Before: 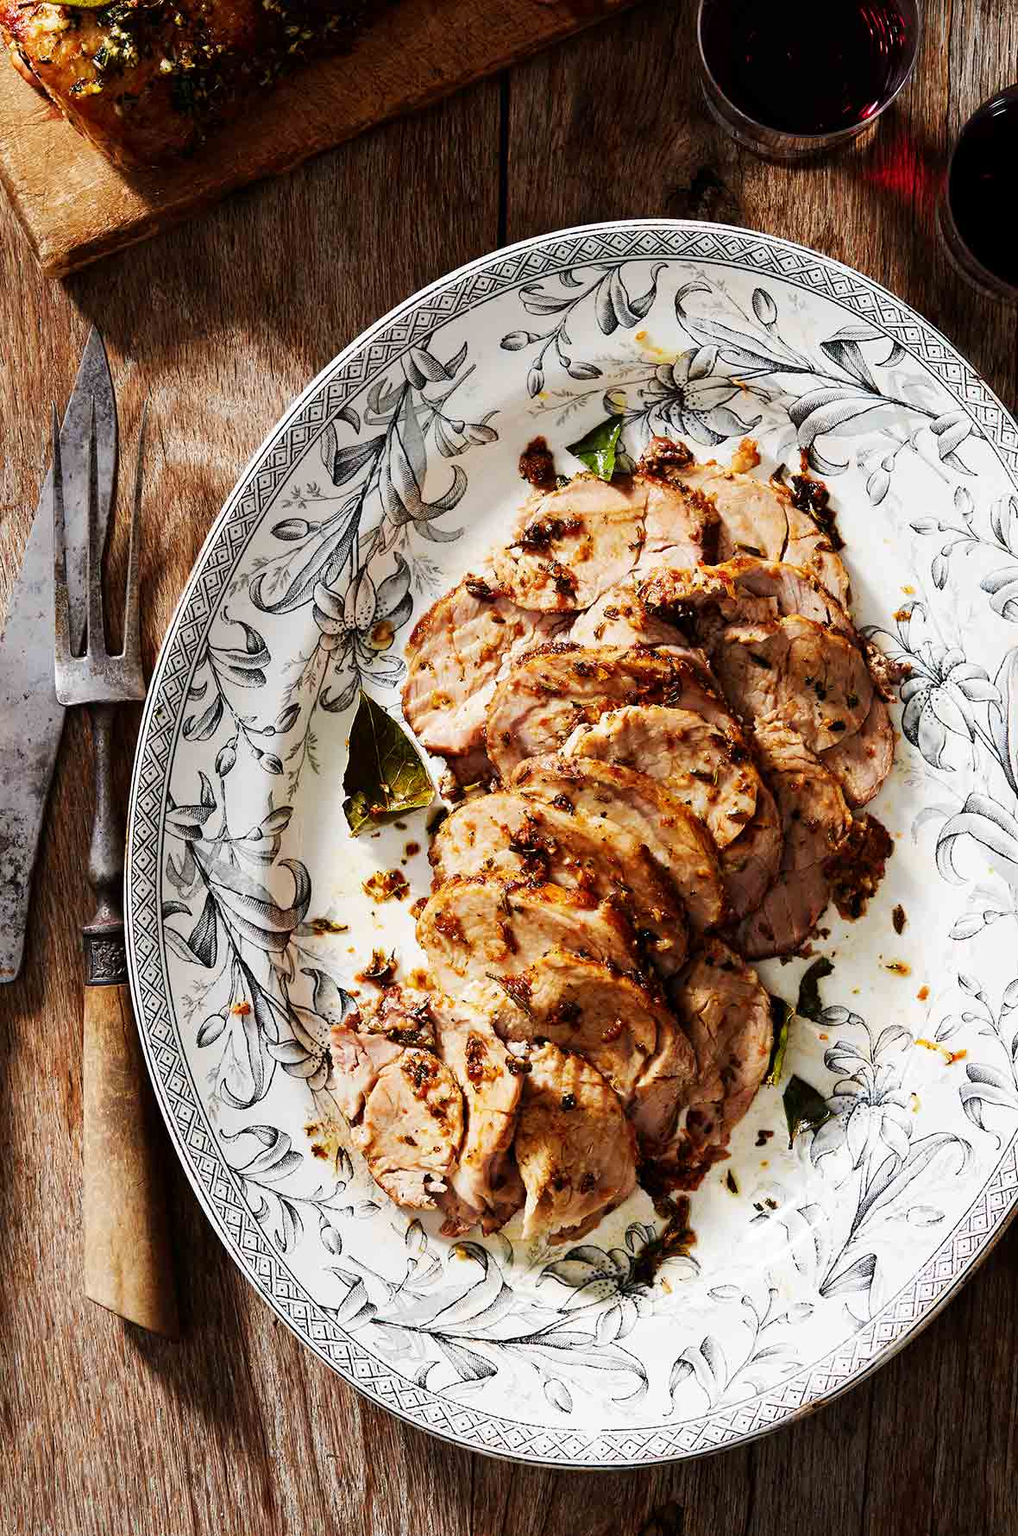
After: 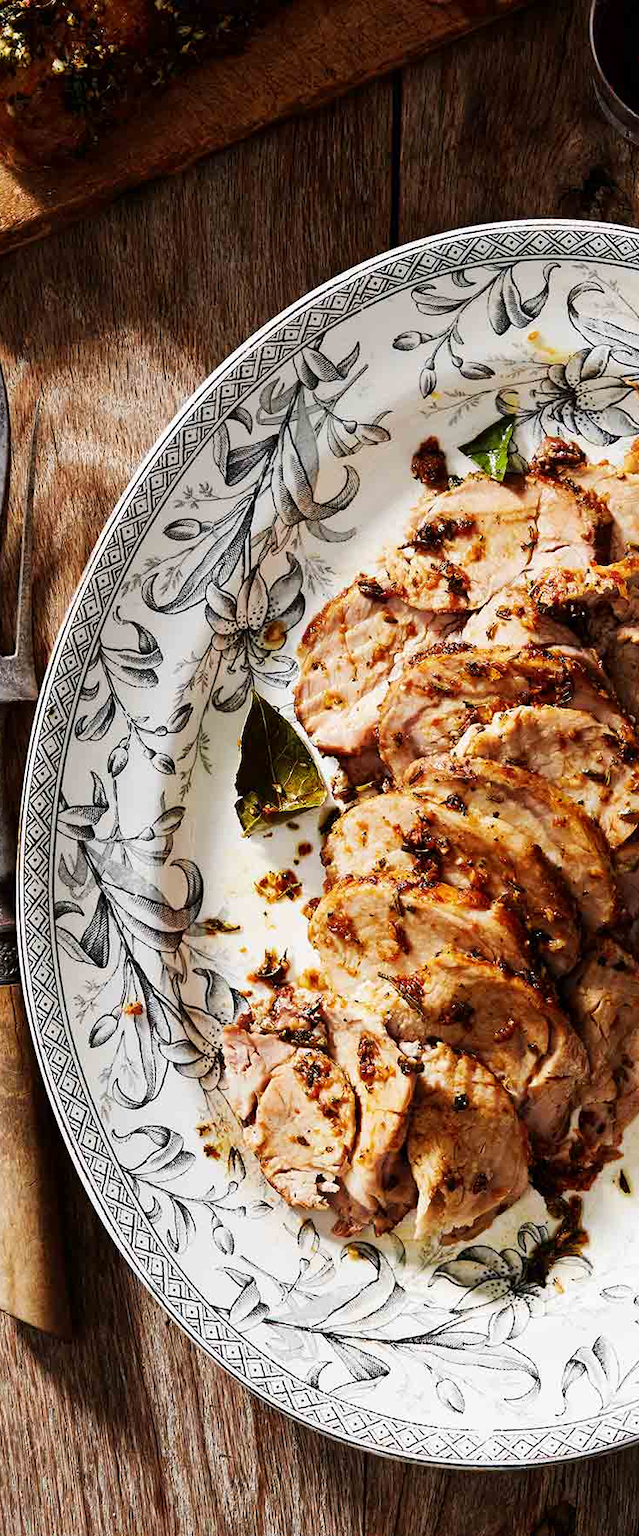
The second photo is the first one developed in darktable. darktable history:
crop: left 10.644%, right 26.528%
